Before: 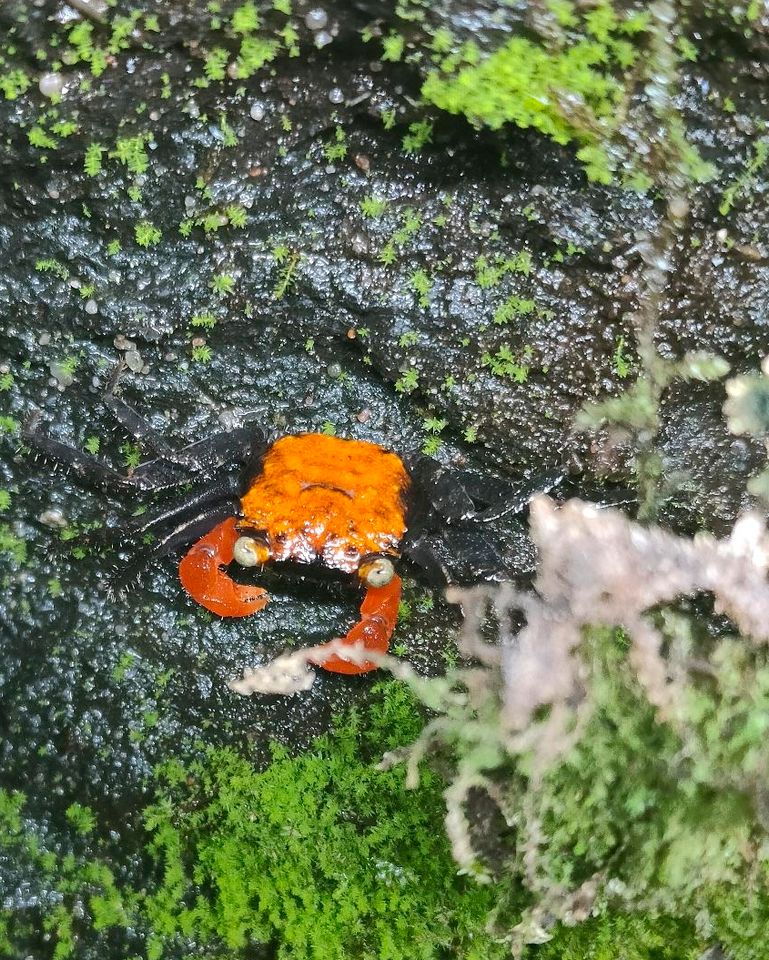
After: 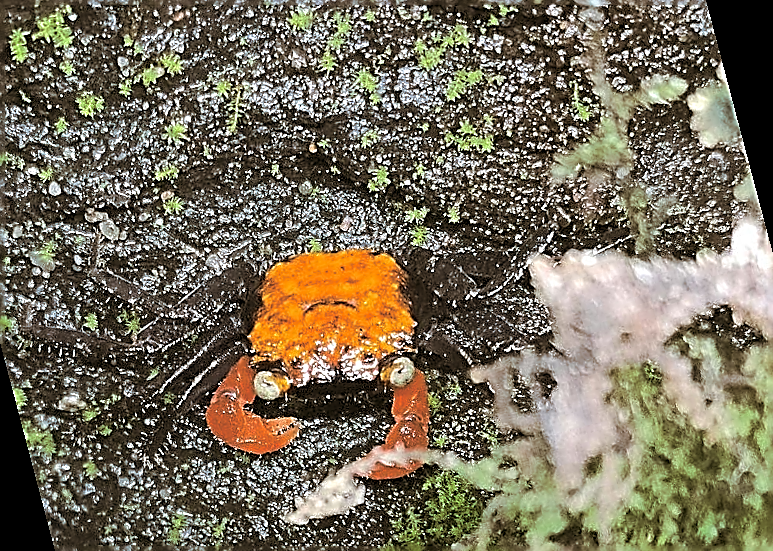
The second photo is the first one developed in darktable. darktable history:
split-toning: shadows › hue 32.4°, shadows › saturation 0.51, highlights › hue 180°, highlights › saturation 0, balance -60.17, compress 55.19%
crop and rotate: left 1.774%, right 0.633%, bottom 1.28%
sharpen: amount 2
rotate and perspective: rotation -14.8°, crop left 0.1, crop right 0.903, crop top 0.25, crop bottom 0.748
